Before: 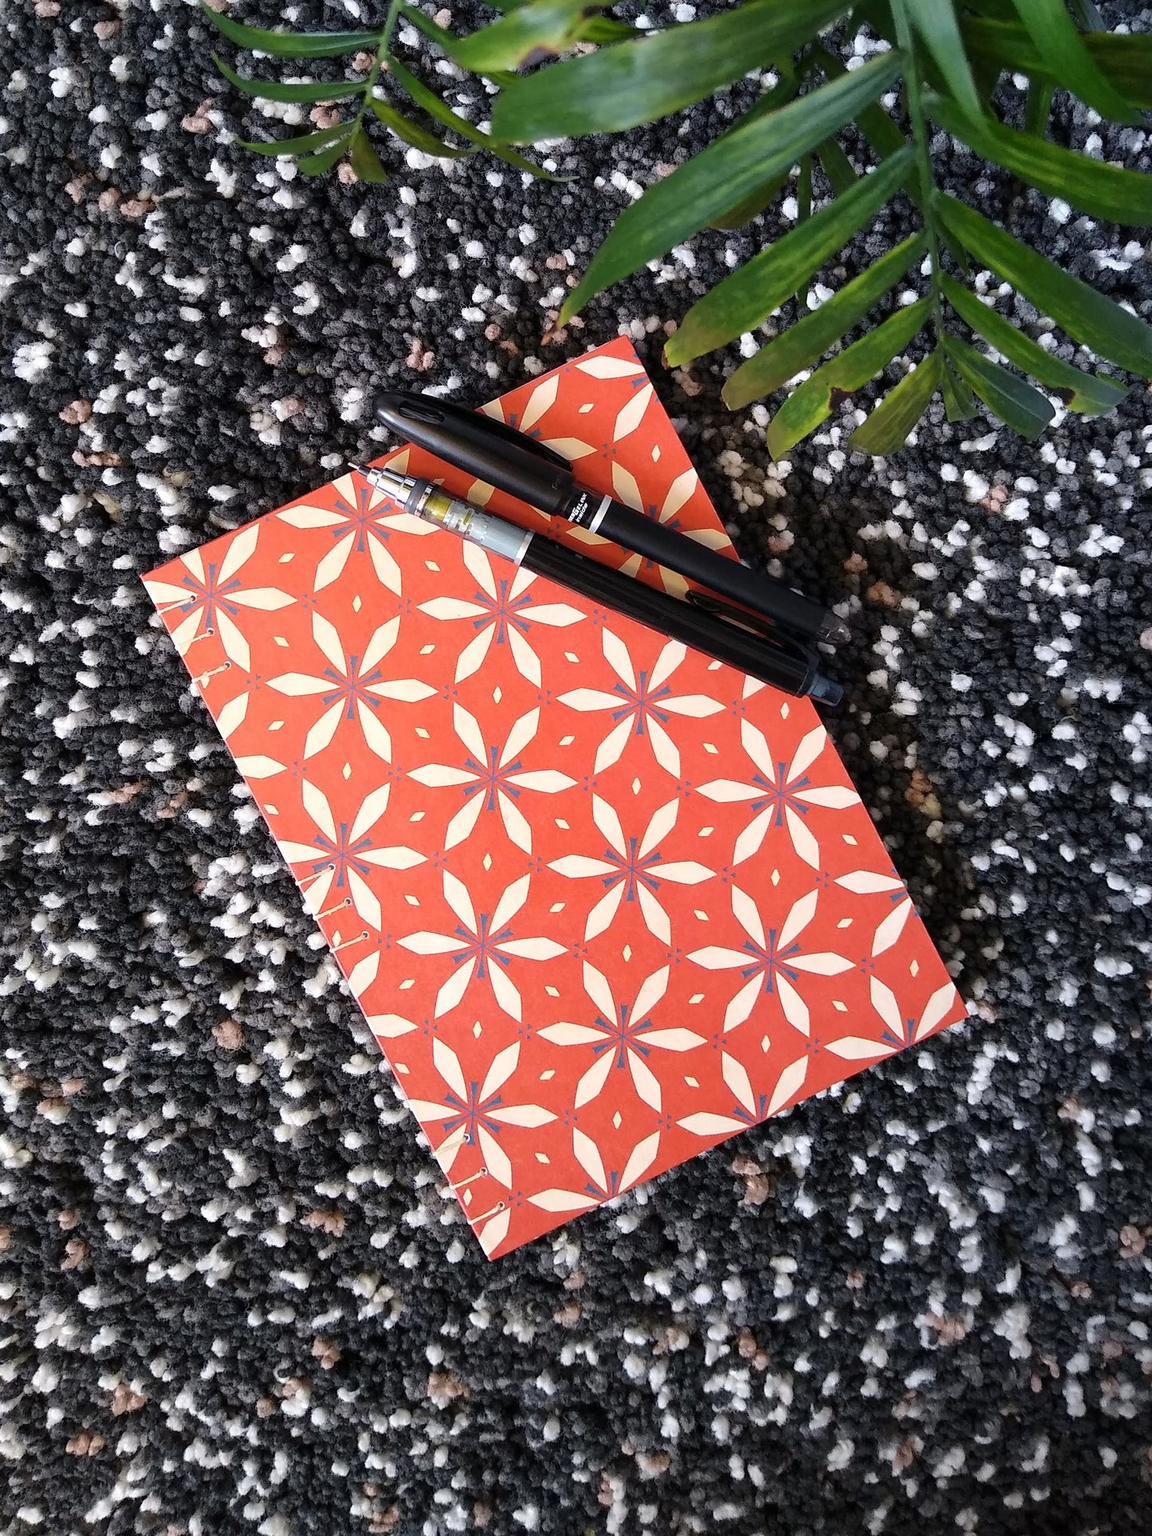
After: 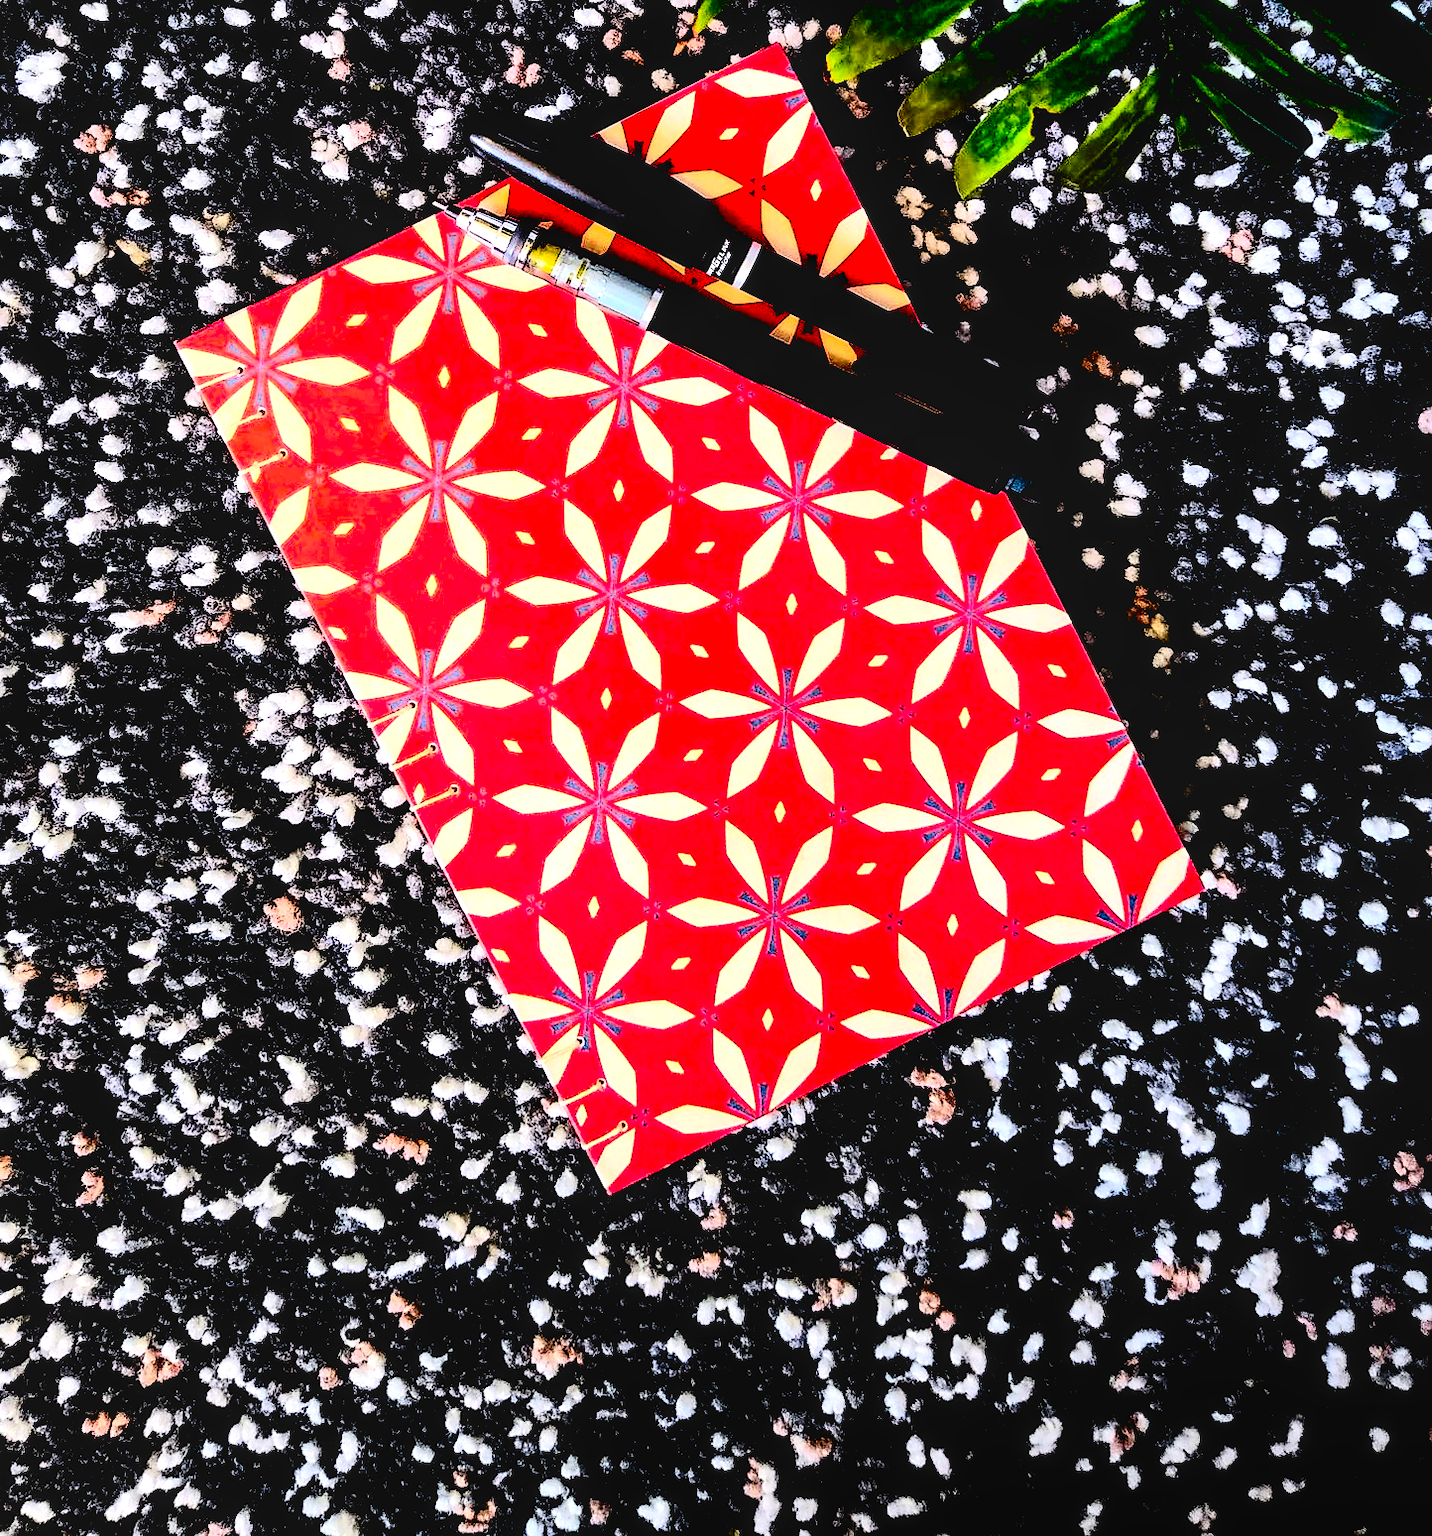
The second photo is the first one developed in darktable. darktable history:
tone equalizer: -8 EV -0.445 EV, -7 EV -0.382 EV, -6 EV -0.334 EV, -5 EV -0.231 EV, -3 EV 0.202 EV, -2 EV 0.342 EV, -1 EV 0.399 EV, +0 EV 0.392 EV
sharpen: radius 1.27, amount 0.305, threshold 0.157
exposure: black level correction 0.001, exposure 0.499 EV, compensate exposure bias true, compensate highlight preservation false
crop and rotate: top 19.578%
local contrast: on, module defaults
contrast brightness saturation: contrast 0.768, brightness -0.983, saturation 0.981
levels: levels [0.018, 0.493, 1]
